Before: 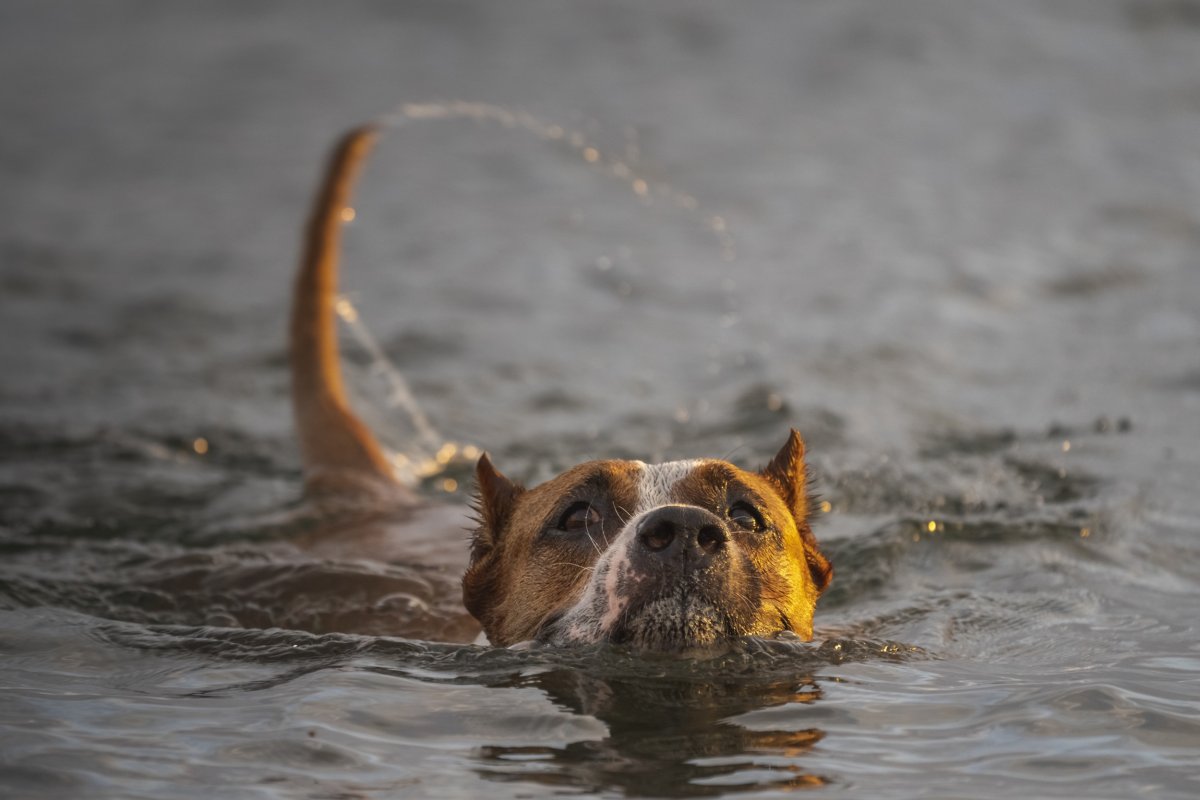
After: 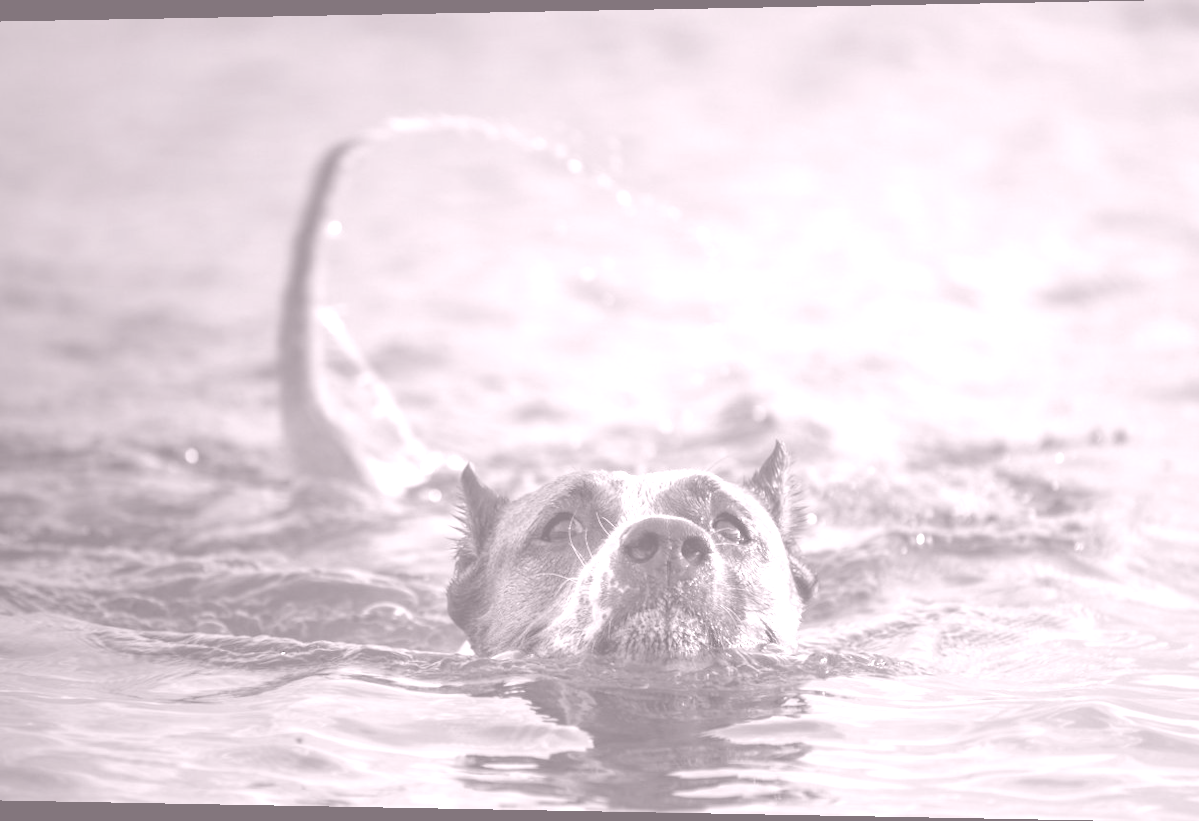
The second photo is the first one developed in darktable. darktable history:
rotate and perspective: lens shift (horizontal) -0.055, automatic cropping off
colorize: hue 25.2°, saturation 83%, source mix 82%, lightness 79%, version 1
